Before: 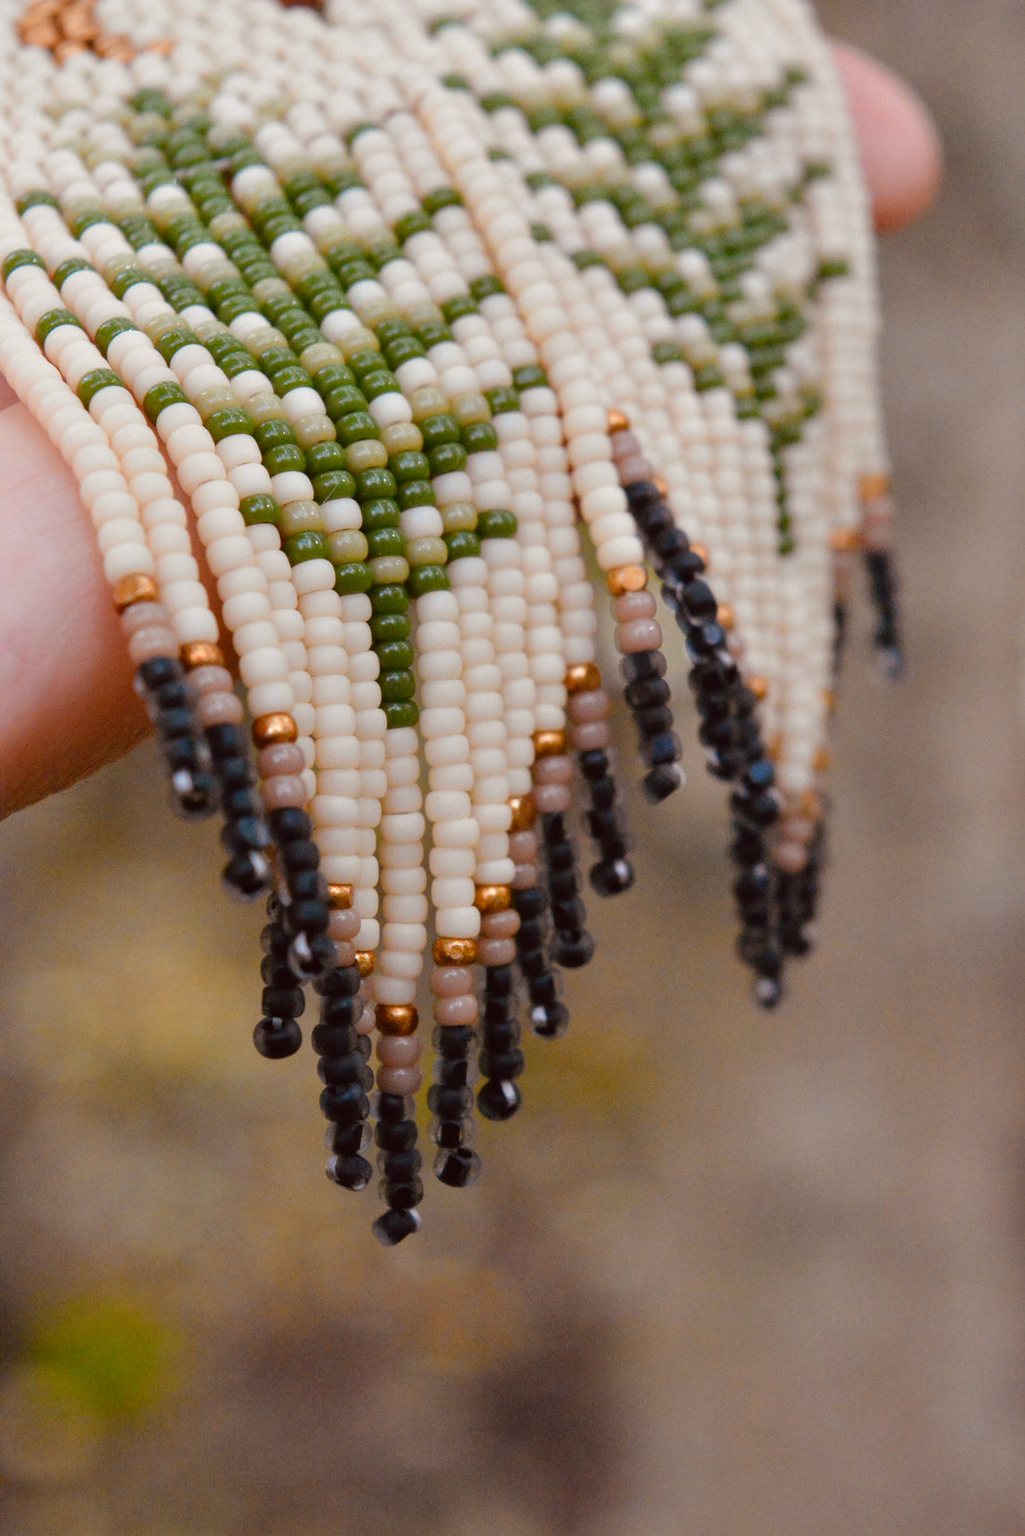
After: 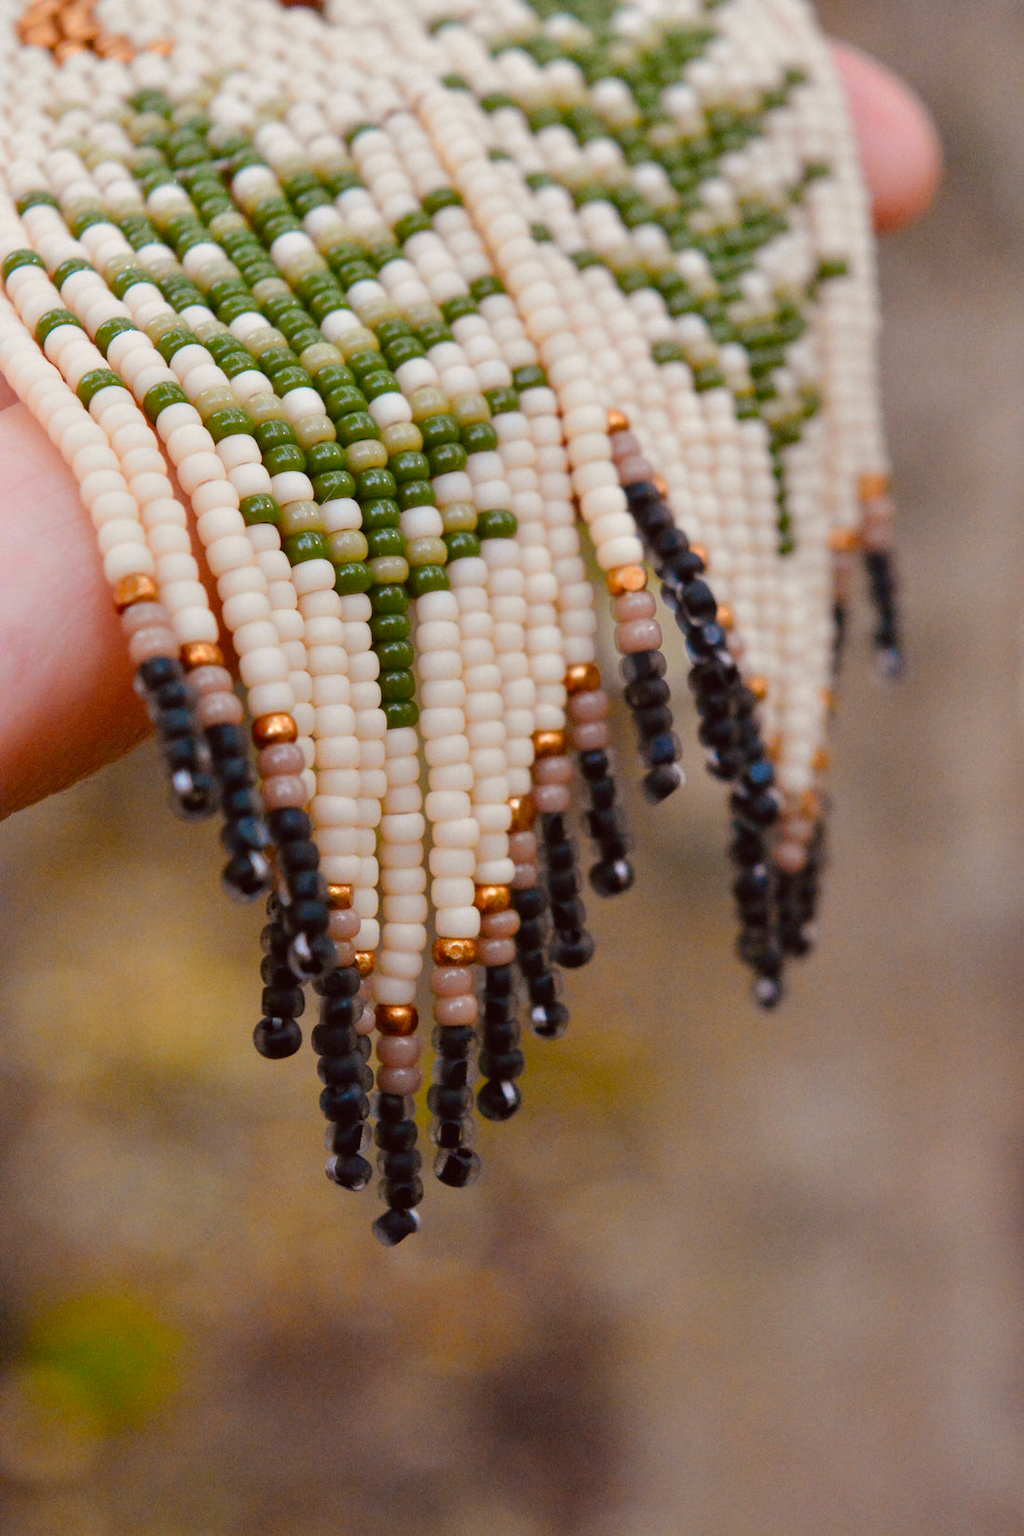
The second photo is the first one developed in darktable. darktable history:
contrast brightness saturation: contrast 0.078, saturation 0.201
